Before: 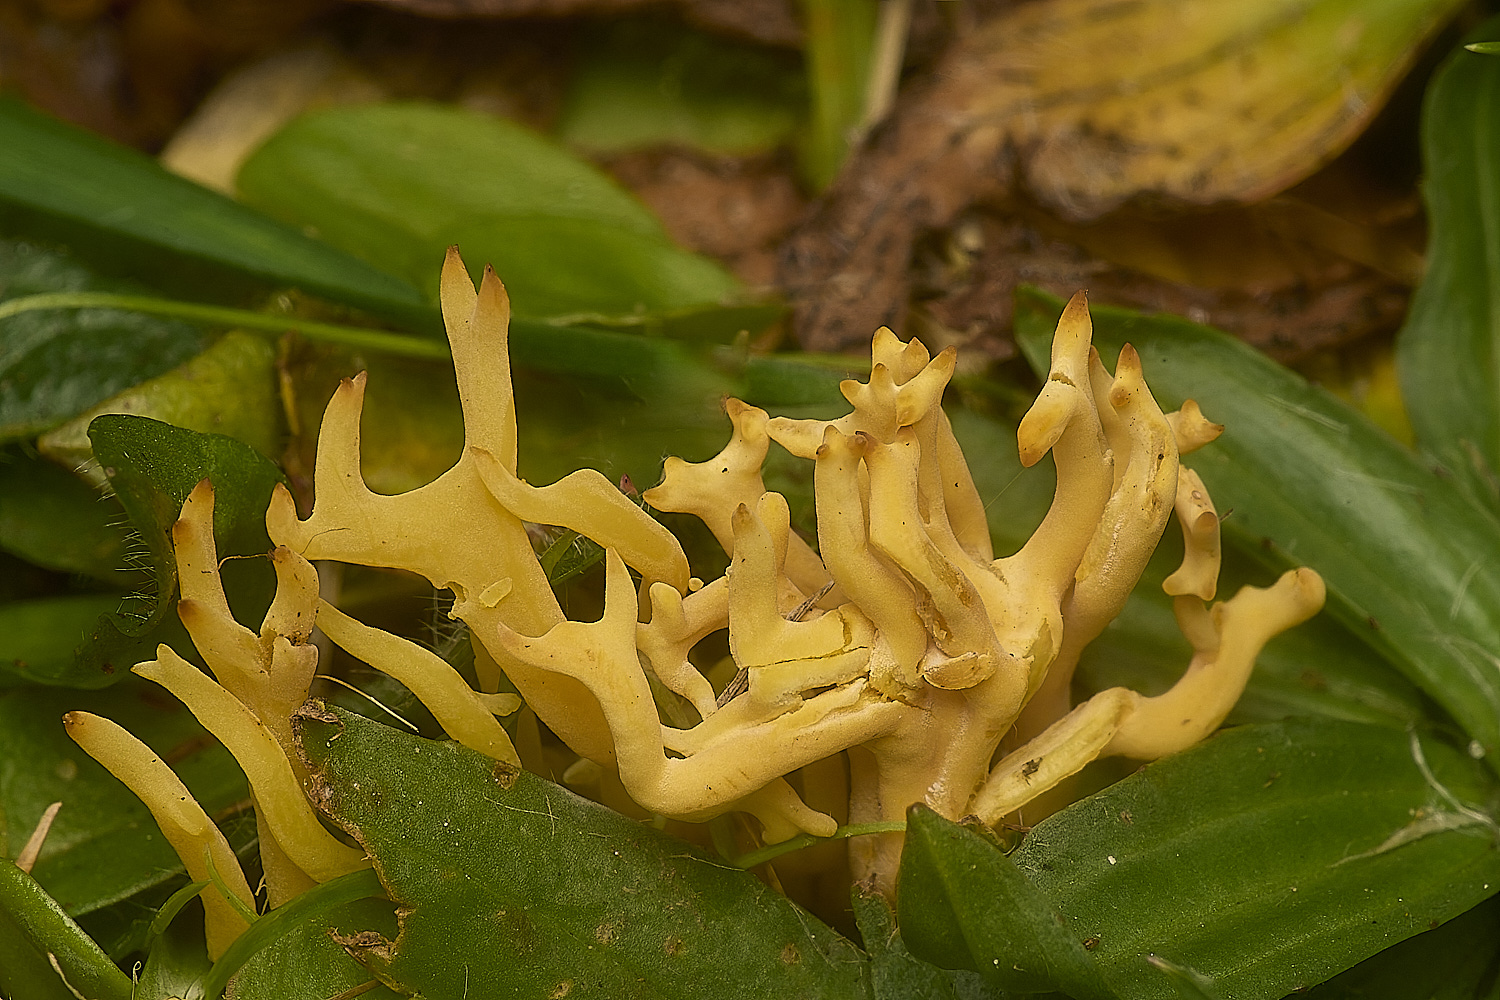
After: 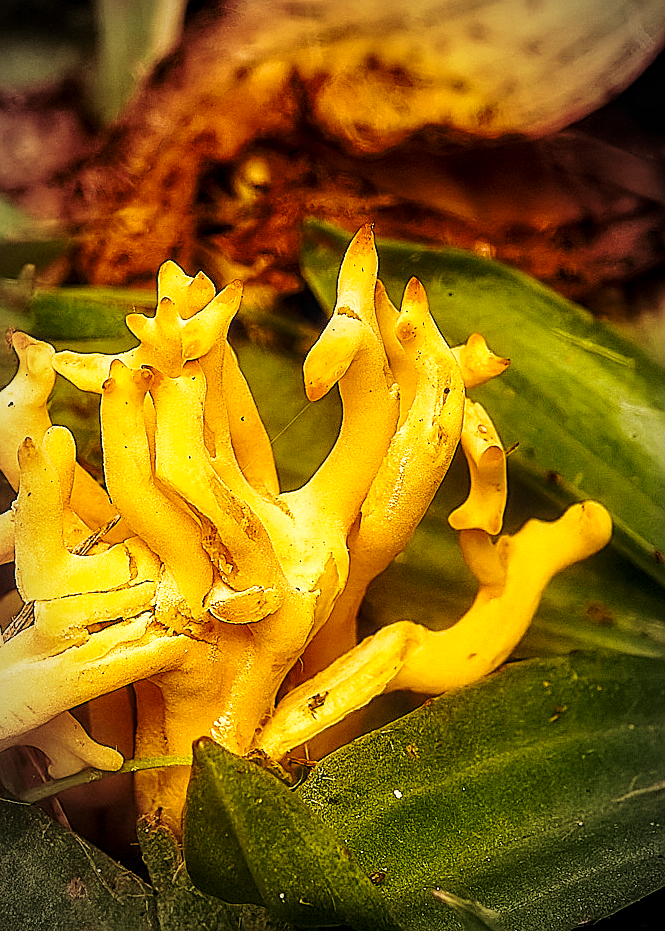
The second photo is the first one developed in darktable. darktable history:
base curve: curves: ch0 [(0, 0) (0.028, 0.03) (0.121, 0.232) (0.46, 0.748) (0.859, 0.968) (1, 1)], preserve colors none
local contrast: on, module defaults
vignetting: automatic ratio true
color balance rgb: shadows lift › luminance -21.66%, shadows lift › chroma 8.98%, shadows lift › hue 283.37°, power › chroma 1.55%, power › hue 25.59°, highlights gain › luminance 6.08%, highlights gain › chroma 2.55%, highlights gain › hue 90°, global offset › luminance -0.87%, perceptual saturation grading › global saturation 27.49%, perceptual saturation grading › highlights -28.39%, perceptual saturation grading › mid-tones 15.22%, perceptual saturation grading › shadows 33.98%, perceptual brilliance grading › highlights 10%, perceptual brilliance grading › mid-tones 5%
crop: left 47.628%, top 6.643%, right 7.874%
sharpen: on, module defaults
